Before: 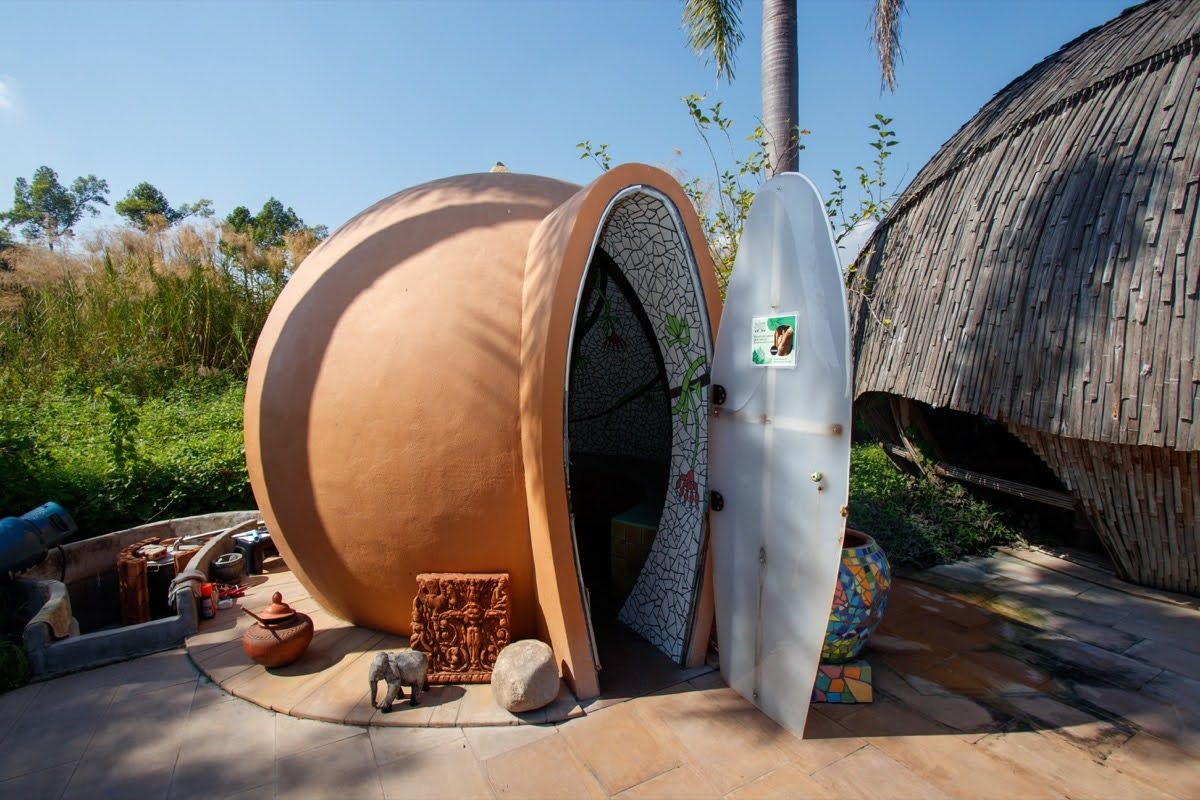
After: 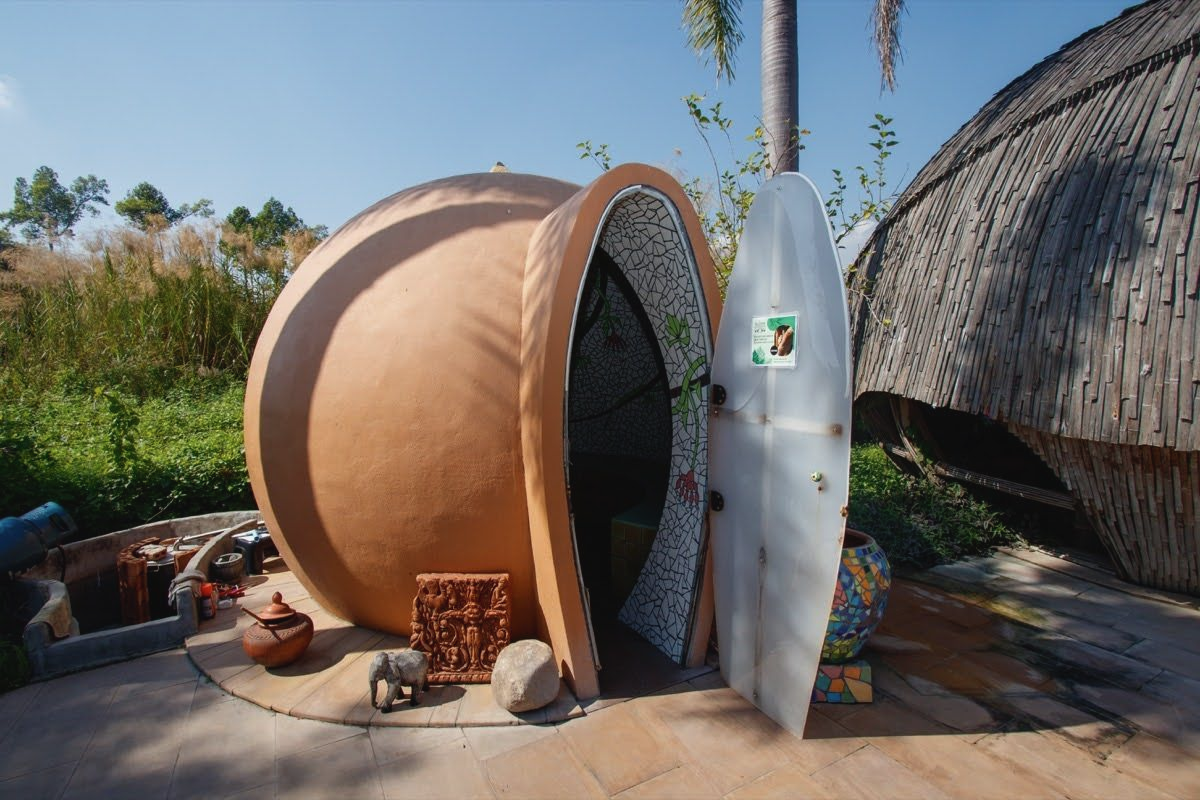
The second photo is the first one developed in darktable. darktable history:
color balance: output saturation 98.5%
contrast brightness saturation: contrast -0.08, brightness -0.04, saturation -0.11
exposure: exposure 0.02 EV, compensate highlight preservation false
